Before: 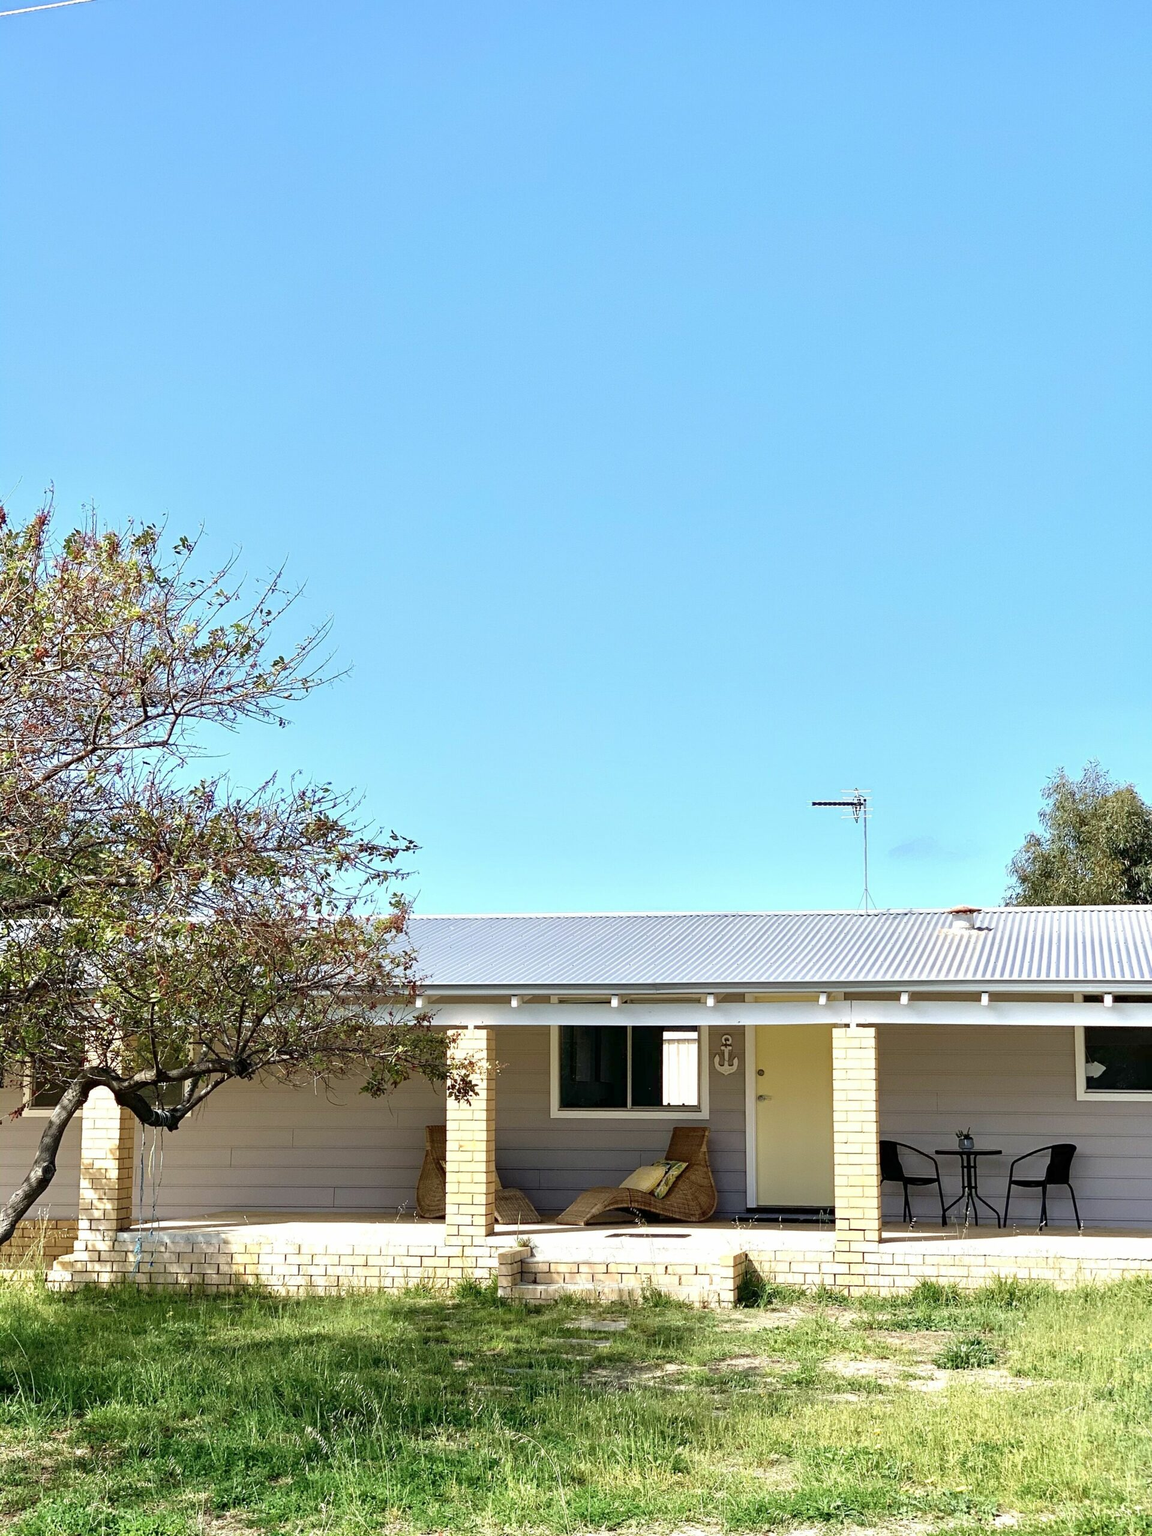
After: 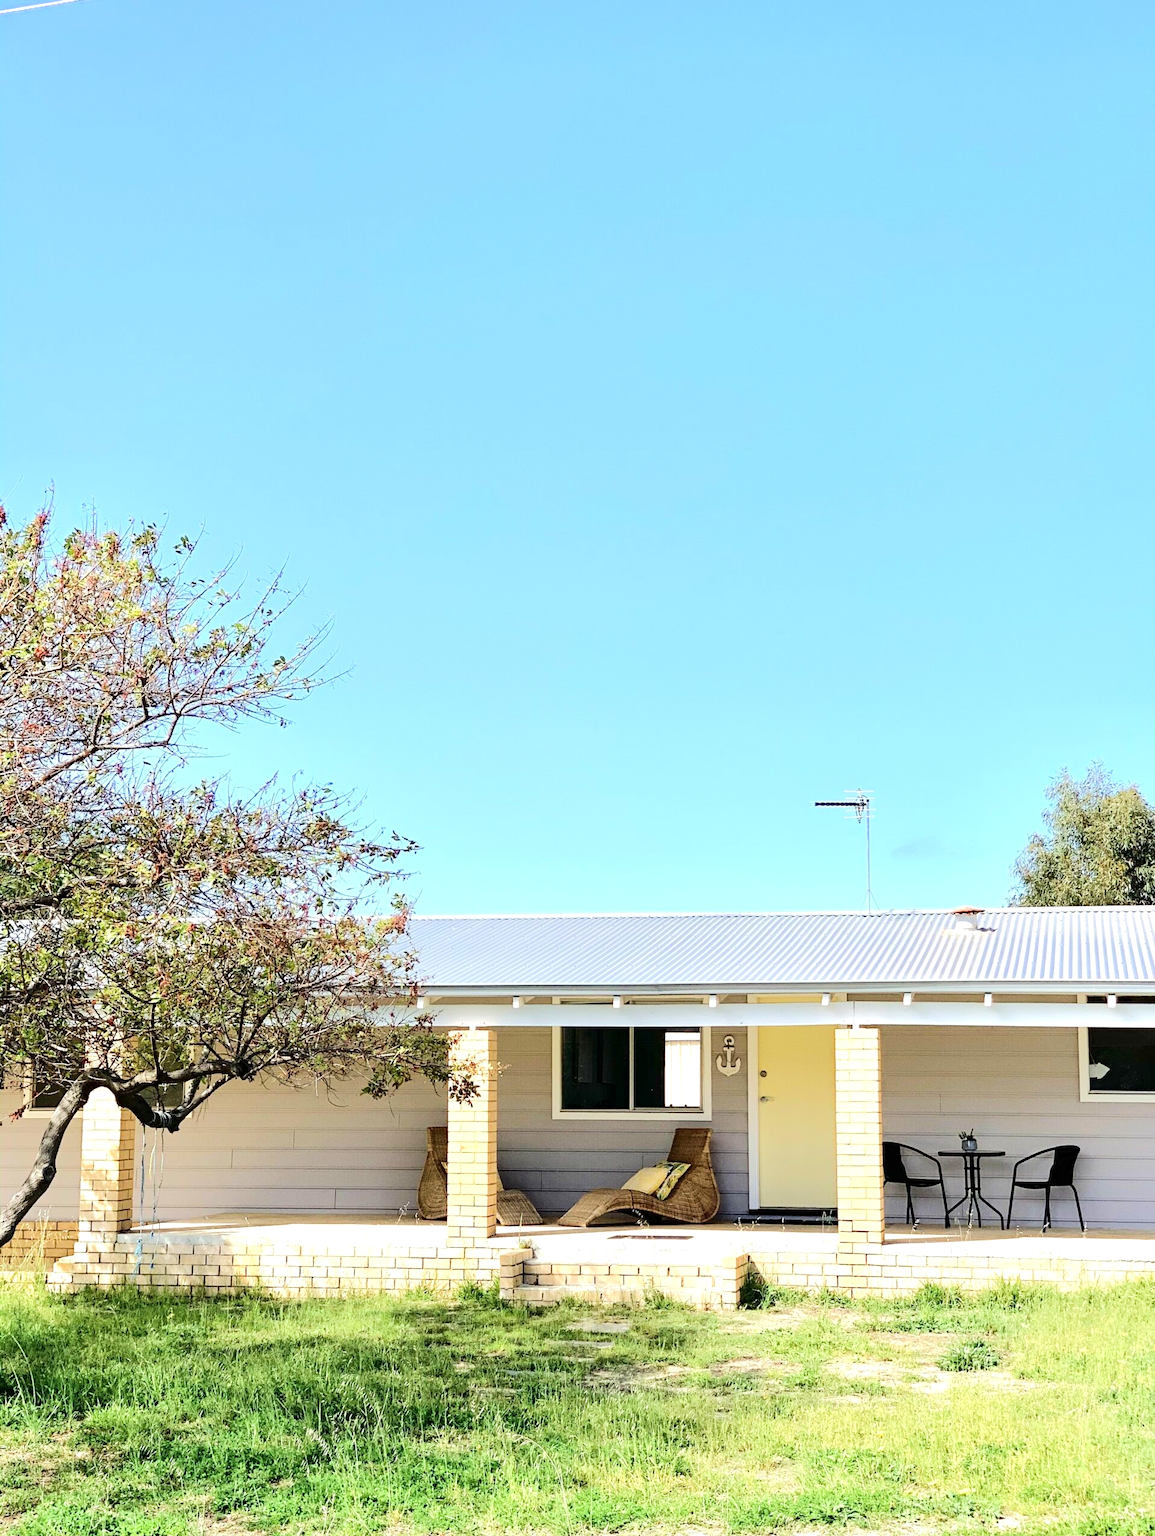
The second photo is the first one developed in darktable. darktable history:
contrast brightness saturation: contrast 0.074
crop: top 0.174%, bottom 0.119%
tone equalizer: -7 EV 0.151 EV, -6 EV 0.621 EV, -5 EV 1.12 EV, -4 EV 1.33 EV, -3 EV 1.16 EV, -2 EV 0.6 EV, -1 EV 0.162 EV, edges refinement/feathering 500, mask exposure compensation -1.57 EV, preserve details no
